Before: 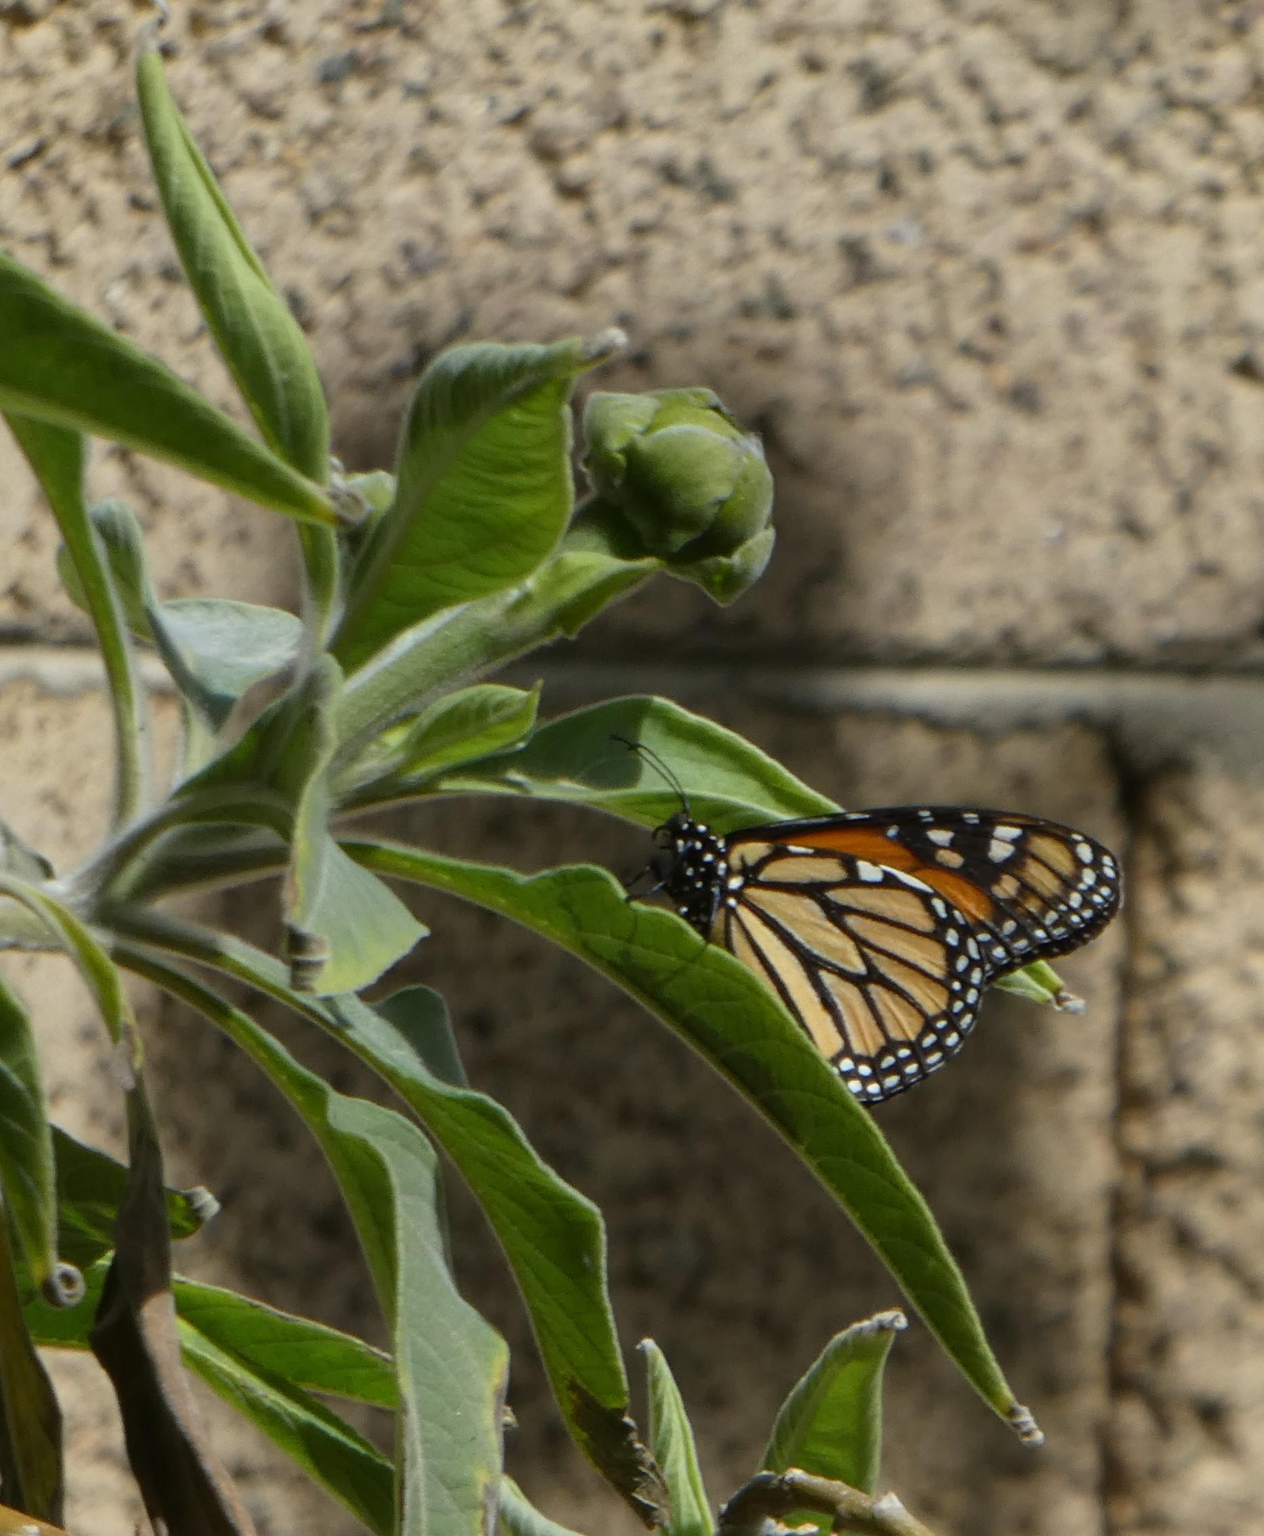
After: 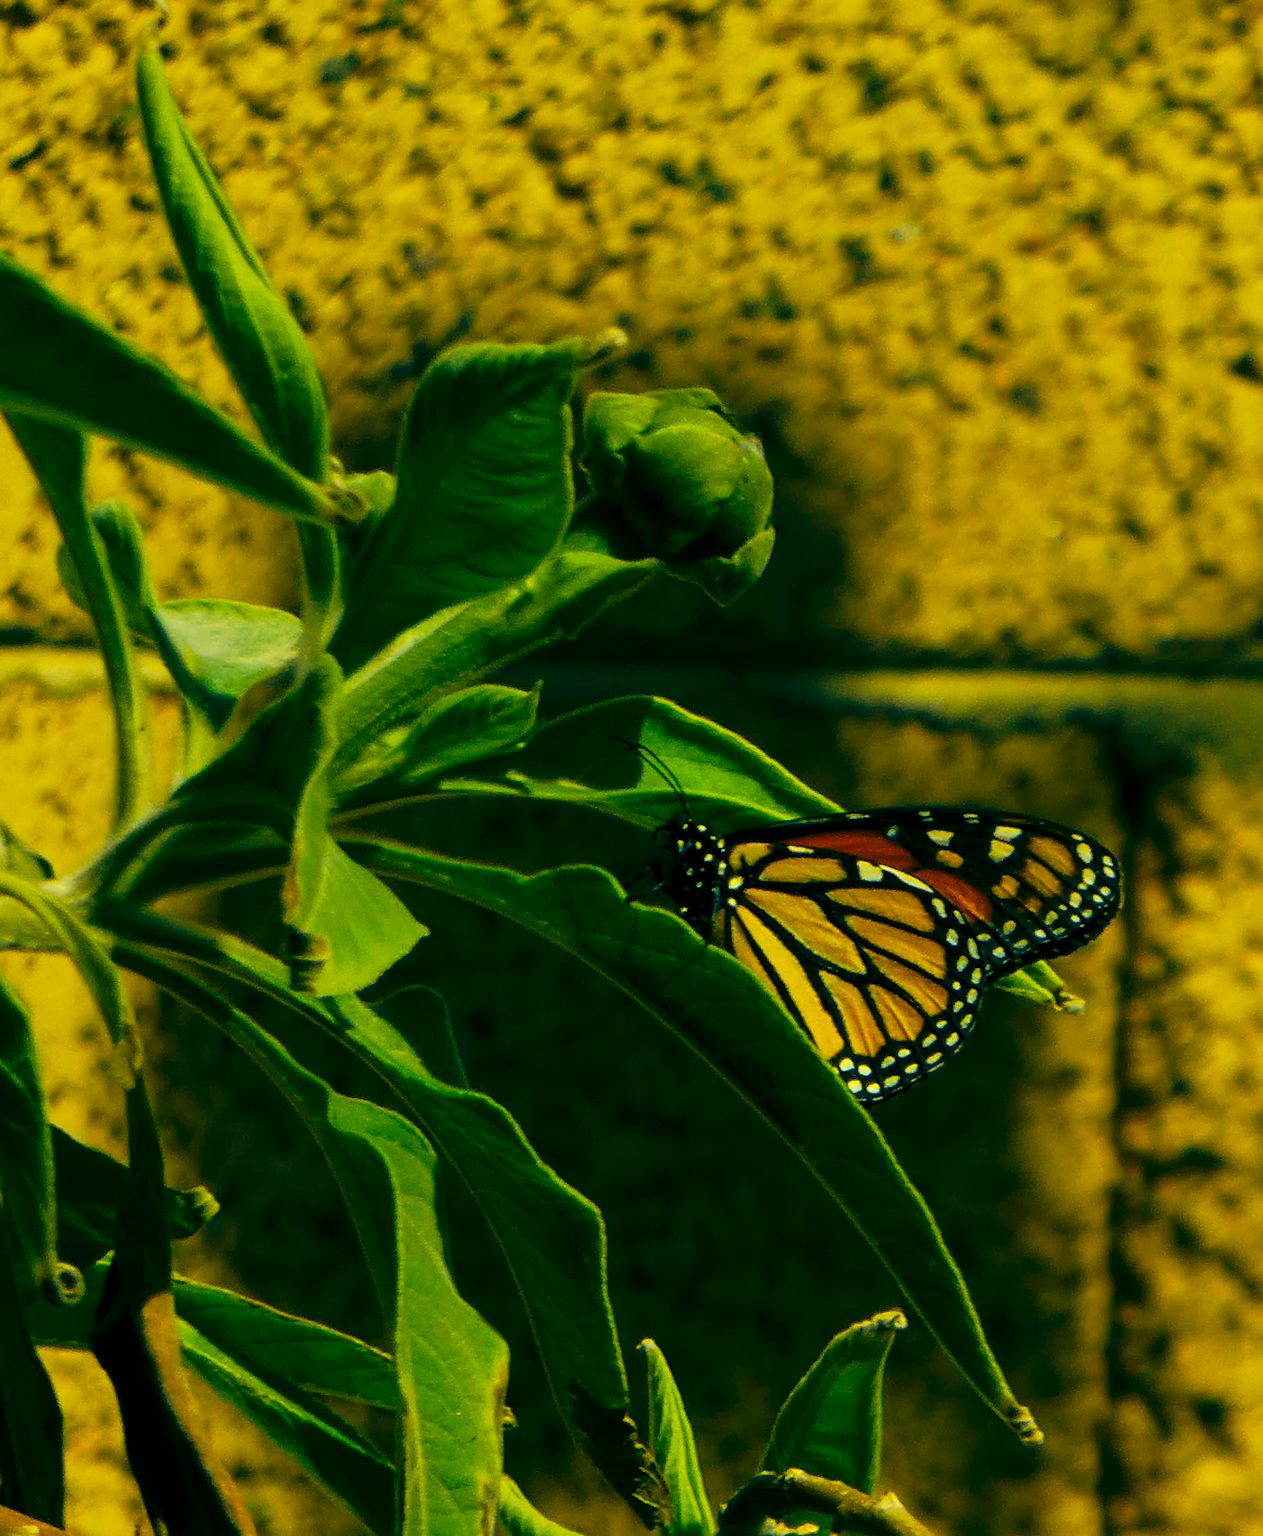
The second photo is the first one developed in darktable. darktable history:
color balance rgb: linear chroma grading › global chroma 25%, perceptual saturation grading › global saturation 50%
sharpen: on, module defaults
color balance: mode lift, gamma, gain (sRGB), lift [1, 0.69, 1, 1], gamma [1, 1.482, 1, 1], gain [1, 1, 1, 0.802]
tone curve: curves: ch0 [(0, 0) (0.003, 0) (0.011, 0) (0.025, 0) (0.044, 0.006) (0.069, 0.024) (0.1, 0.038) (0.136, 0.052) (0.177, 0.08) (0.224, 0.112) (0.277, 0.145) (0.335, 0.206) (0.399, 0.284) (0.468, 0.372) (0.543, 0.477) (0.623, 0.593) (0.709, 0.717) (0.801, 0.815) (0.898, 0.92) (1, 1)], preserve colors none
